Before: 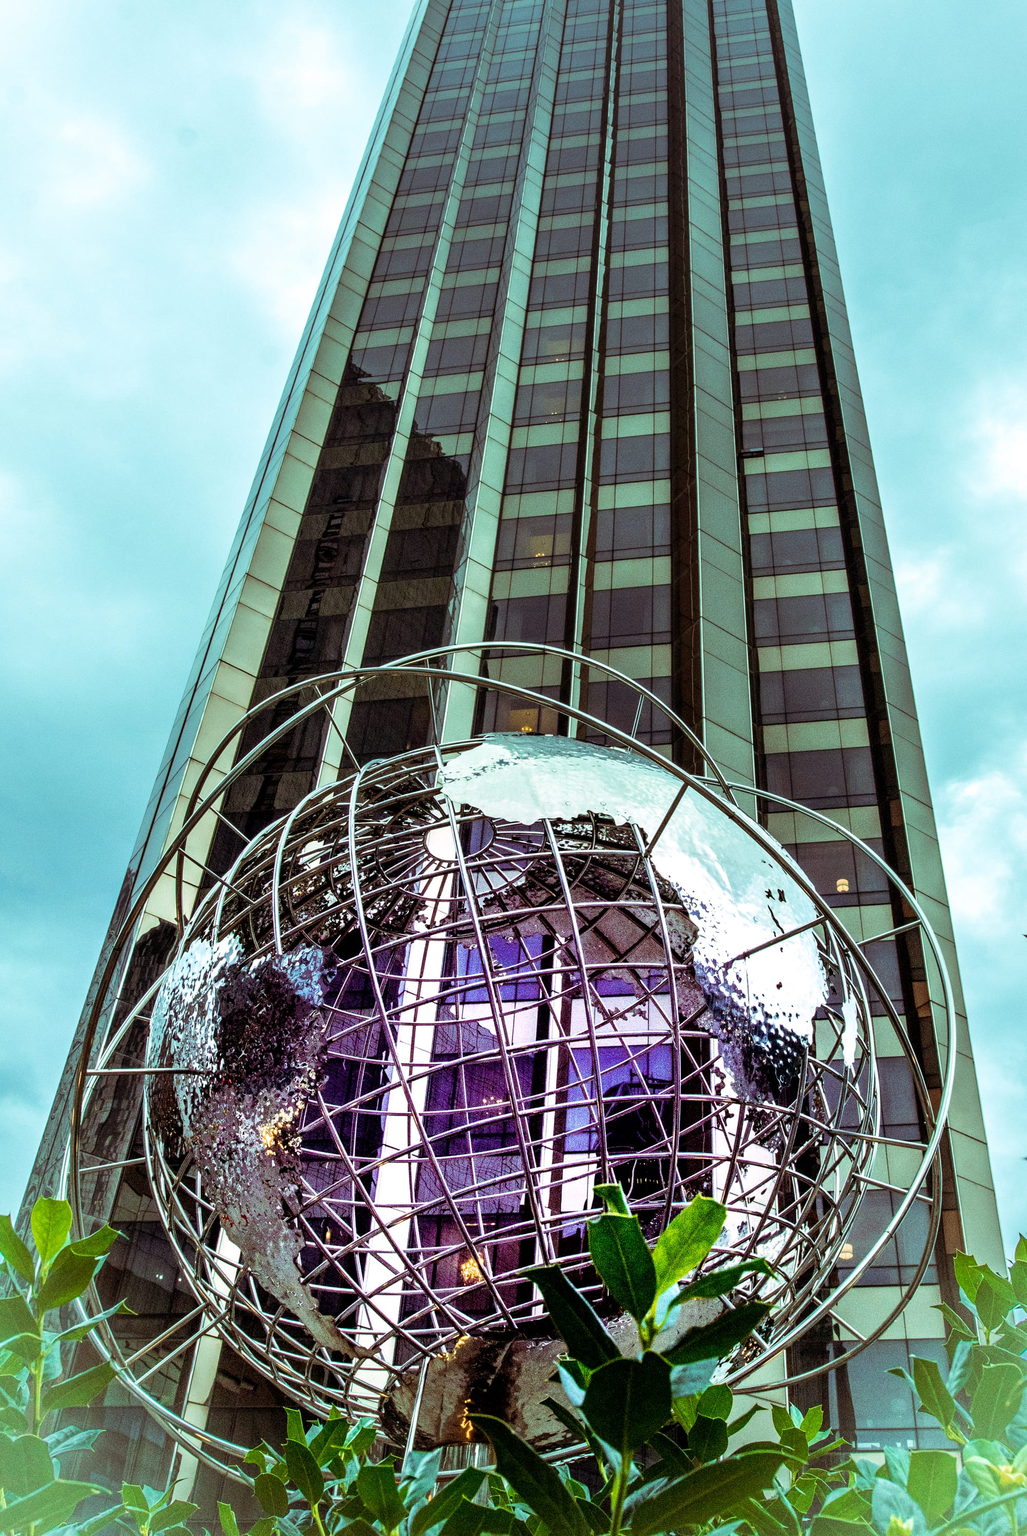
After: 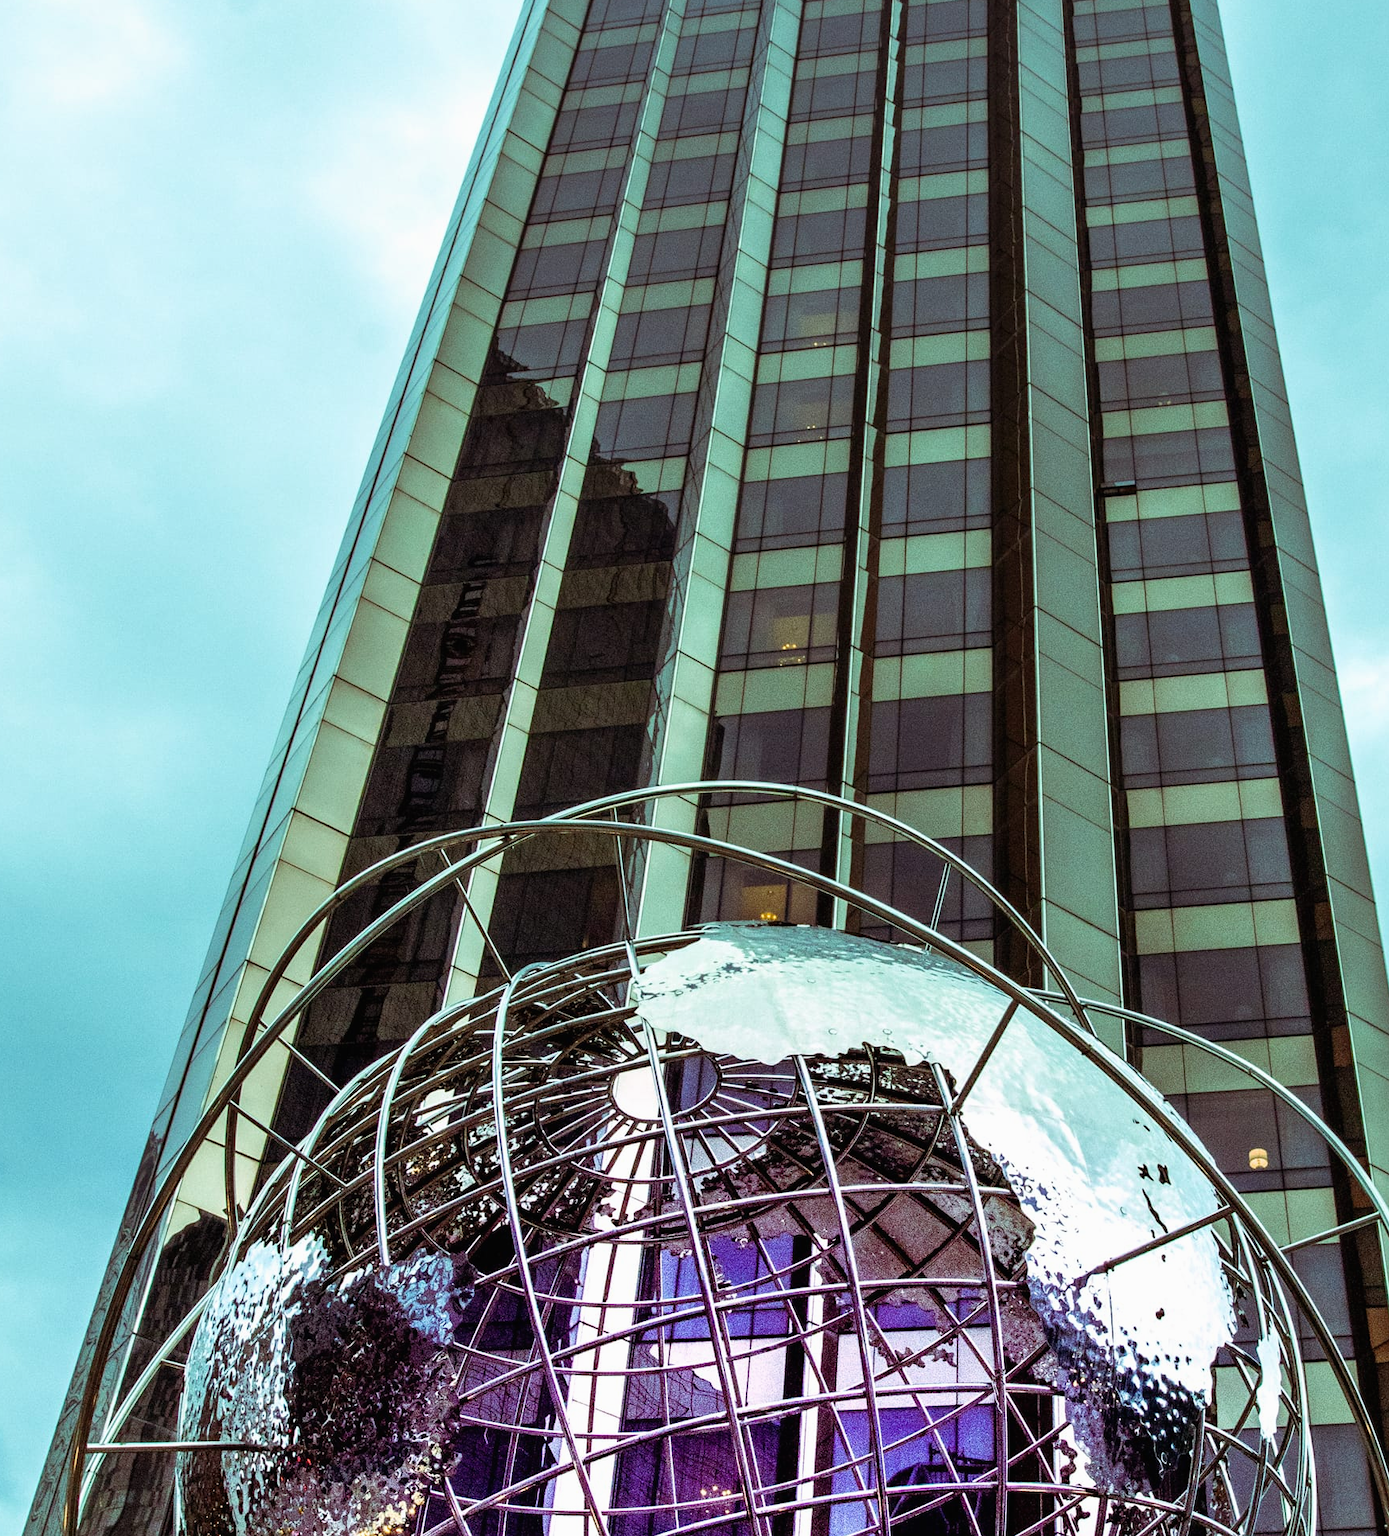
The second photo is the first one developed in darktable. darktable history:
contrast brightness saturation: contrast -0.02, brightness -0.01, saturation 0.03
crop: left 3.015%, top 8.969%, right 9.647%, bottom 26.457%
